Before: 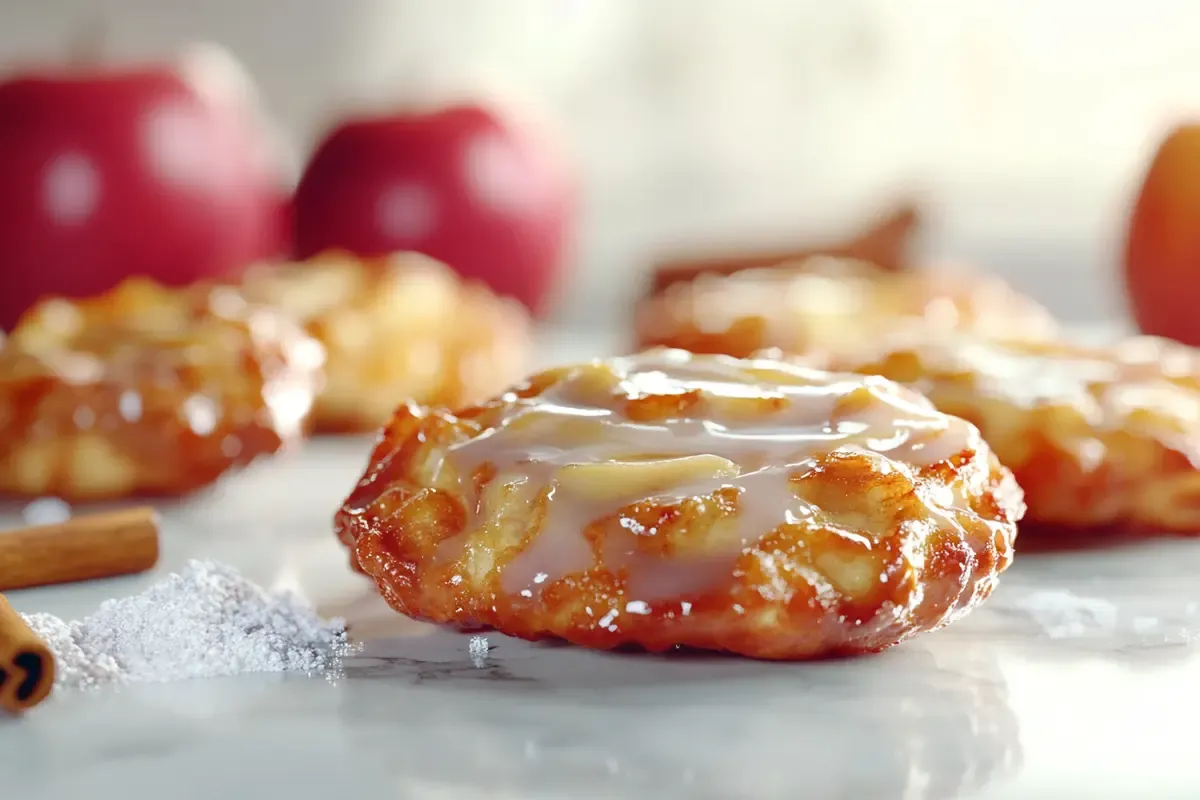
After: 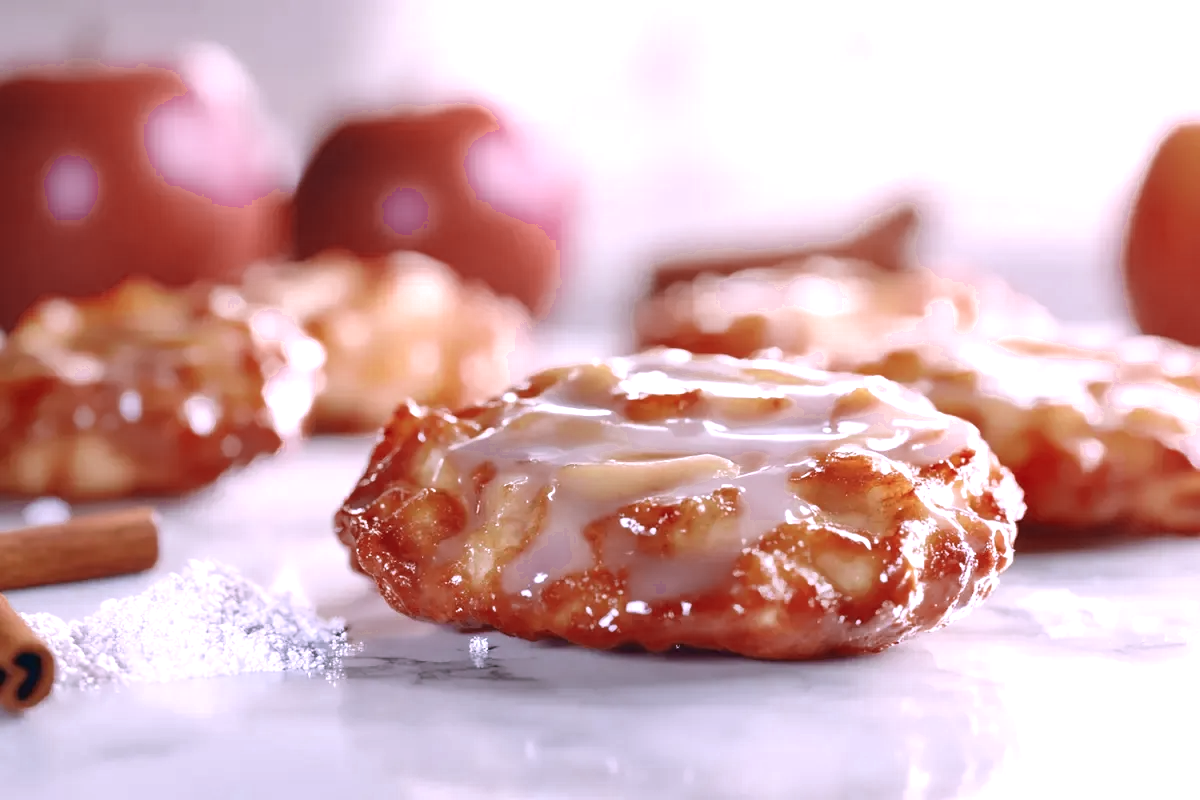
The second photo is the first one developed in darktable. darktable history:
exposure: black level correction 0, exposure 0.399 EV, compensate highlight preservation false
color correction: highlights a* 16.22, highlights b* -19.95
color zones: curves: ch0 [(0, 0.5) (0.125, 0.4) (0.25, 0.5) (0.375, 0.4) (0.5, 0.4) (0.625, 0.6) (0.75, 0.6) (0.875, 0.5)]; ch1 [(0, 0.35) (0.125, 0.45) (0.25, 0.35) (0.375, 0.35) (0.5, 0.35) (0.625, 0.35) (0.75, 0.45) (0.875, 0.35)]; ch2 [(0, 0.6) (0.125, 0.5) (0.25, 0.5) (0.375, 0.6) (0.5, 0.6) (0.625, 0.5) (0.75, 0.5) (0.875, 0.5)]
